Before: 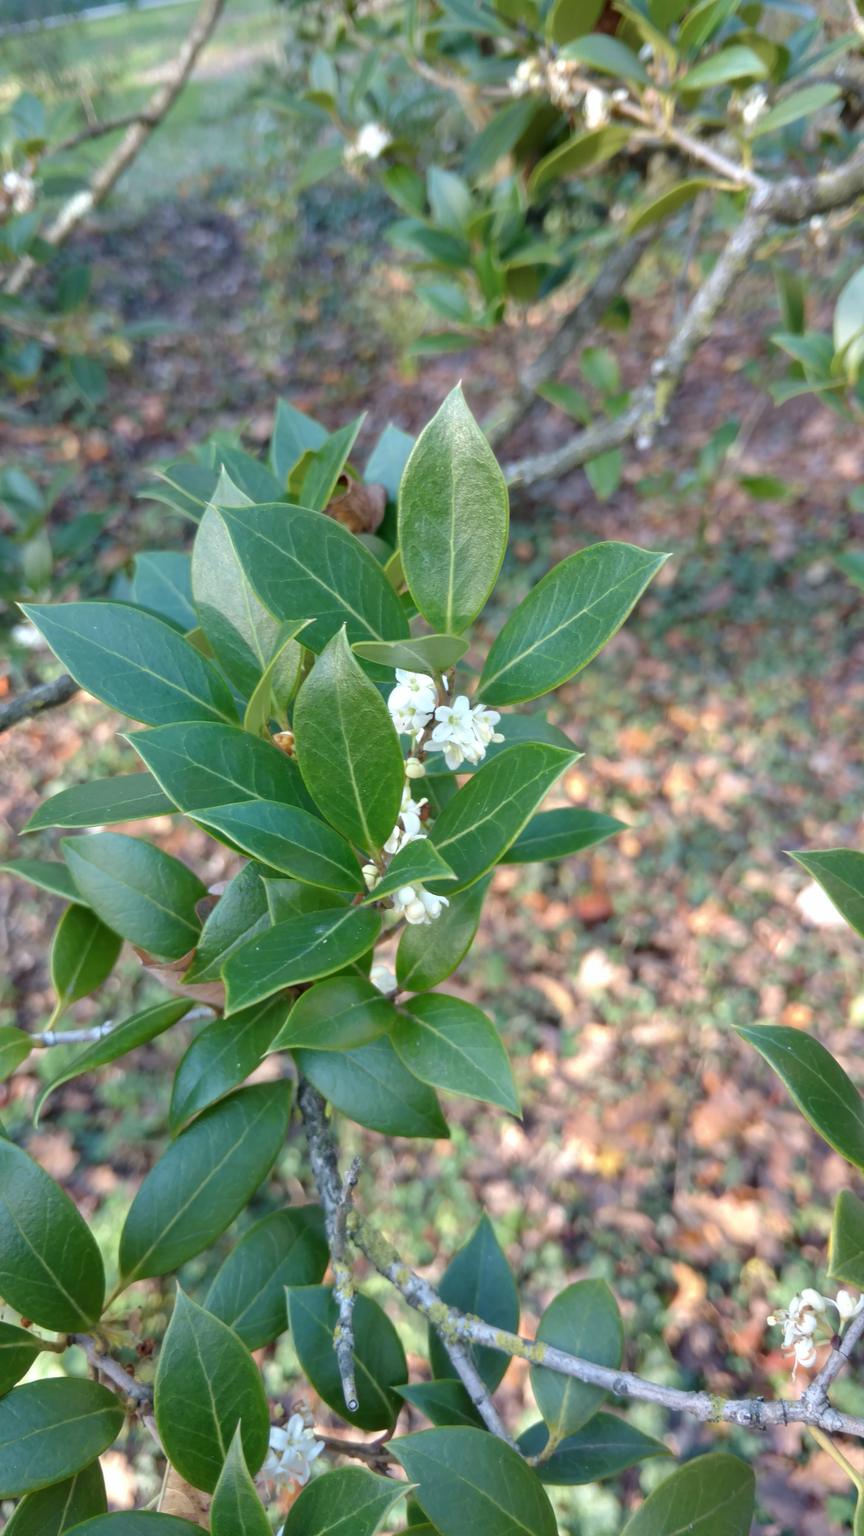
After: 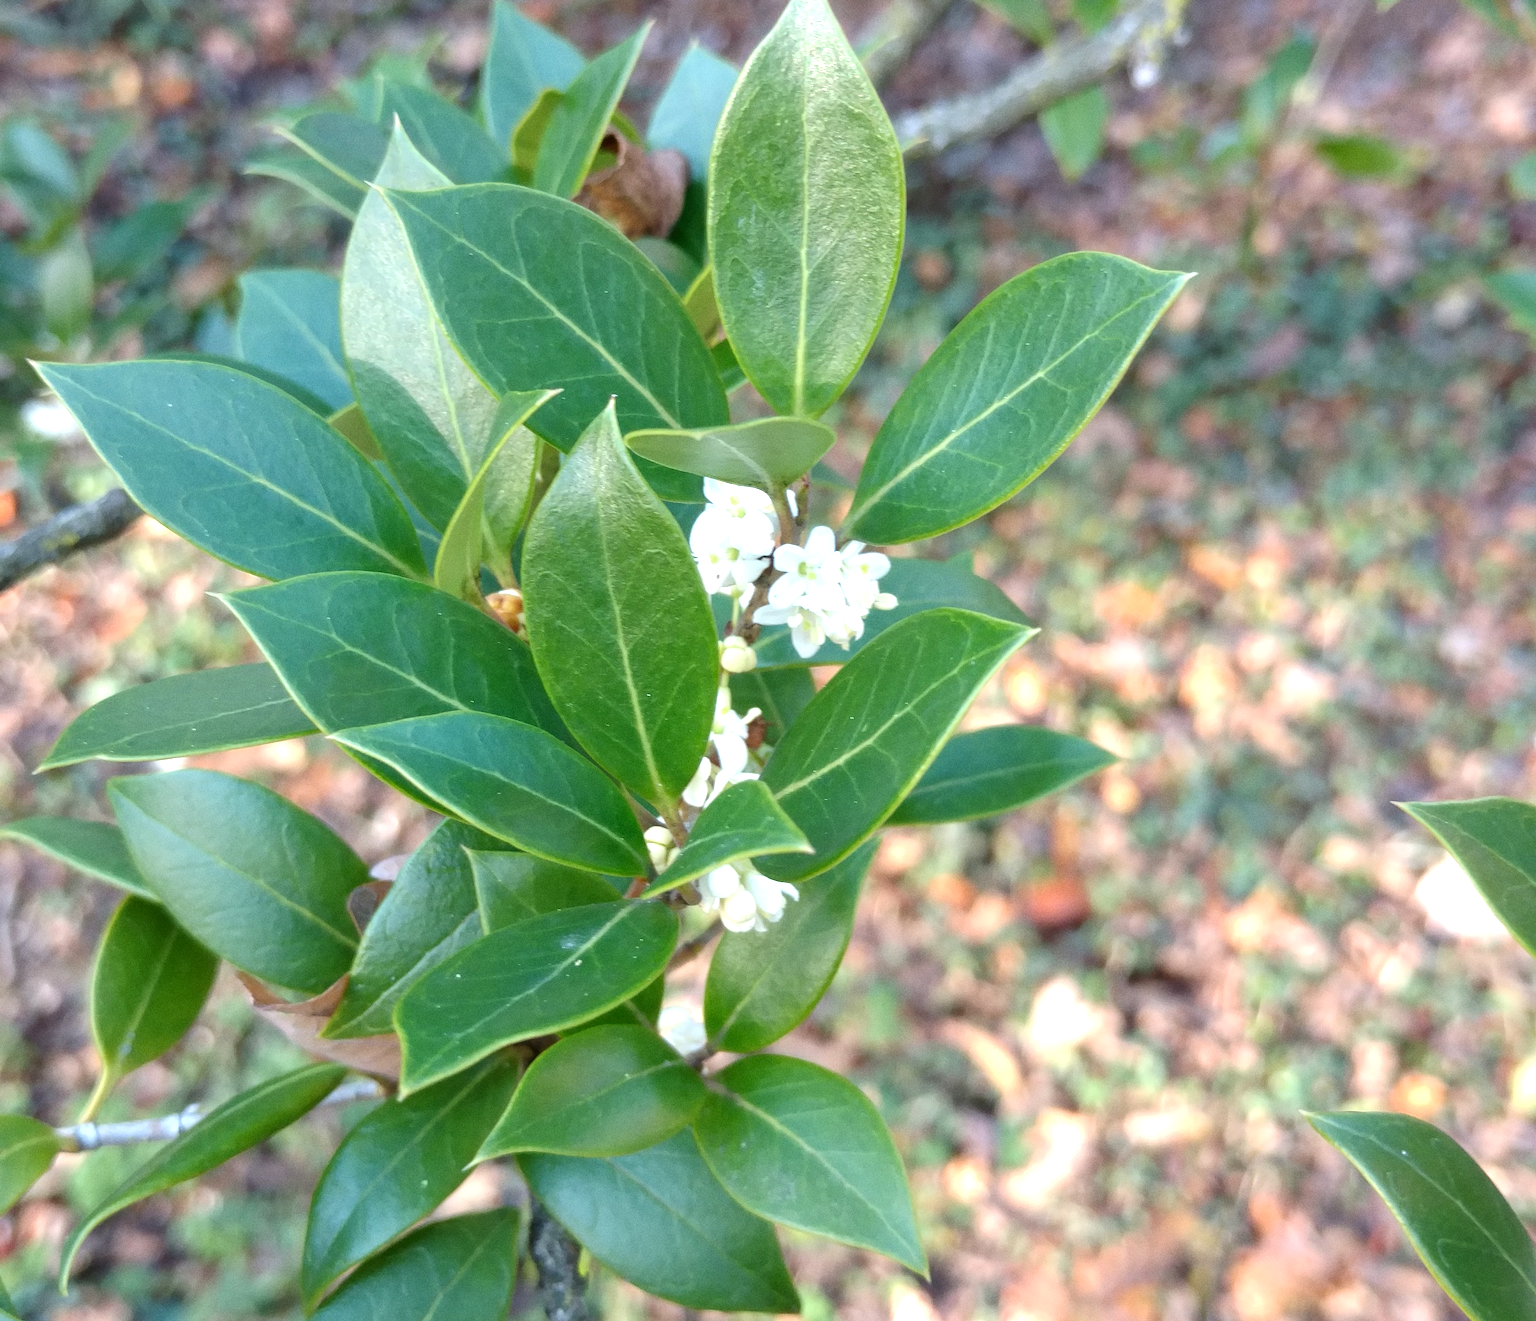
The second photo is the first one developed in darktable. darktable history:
levels: levels [0, 0.43, 0.859]
crop and rotate: top 26.056%, bottom 25.543%
grain: coarseness 0.09 ISO
